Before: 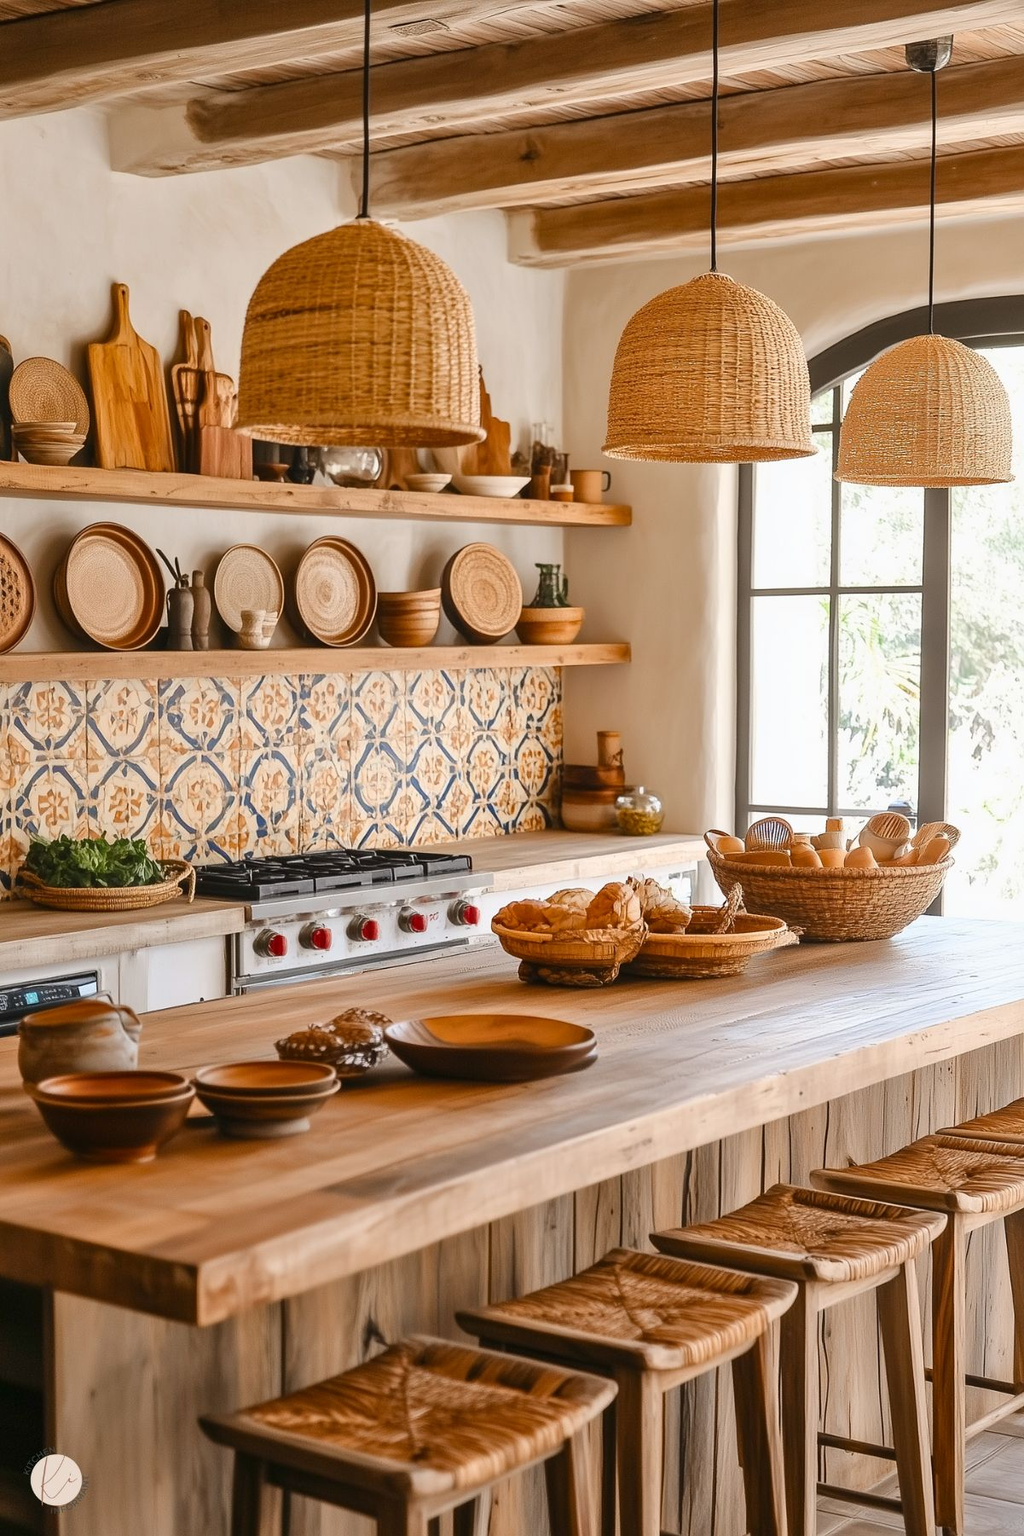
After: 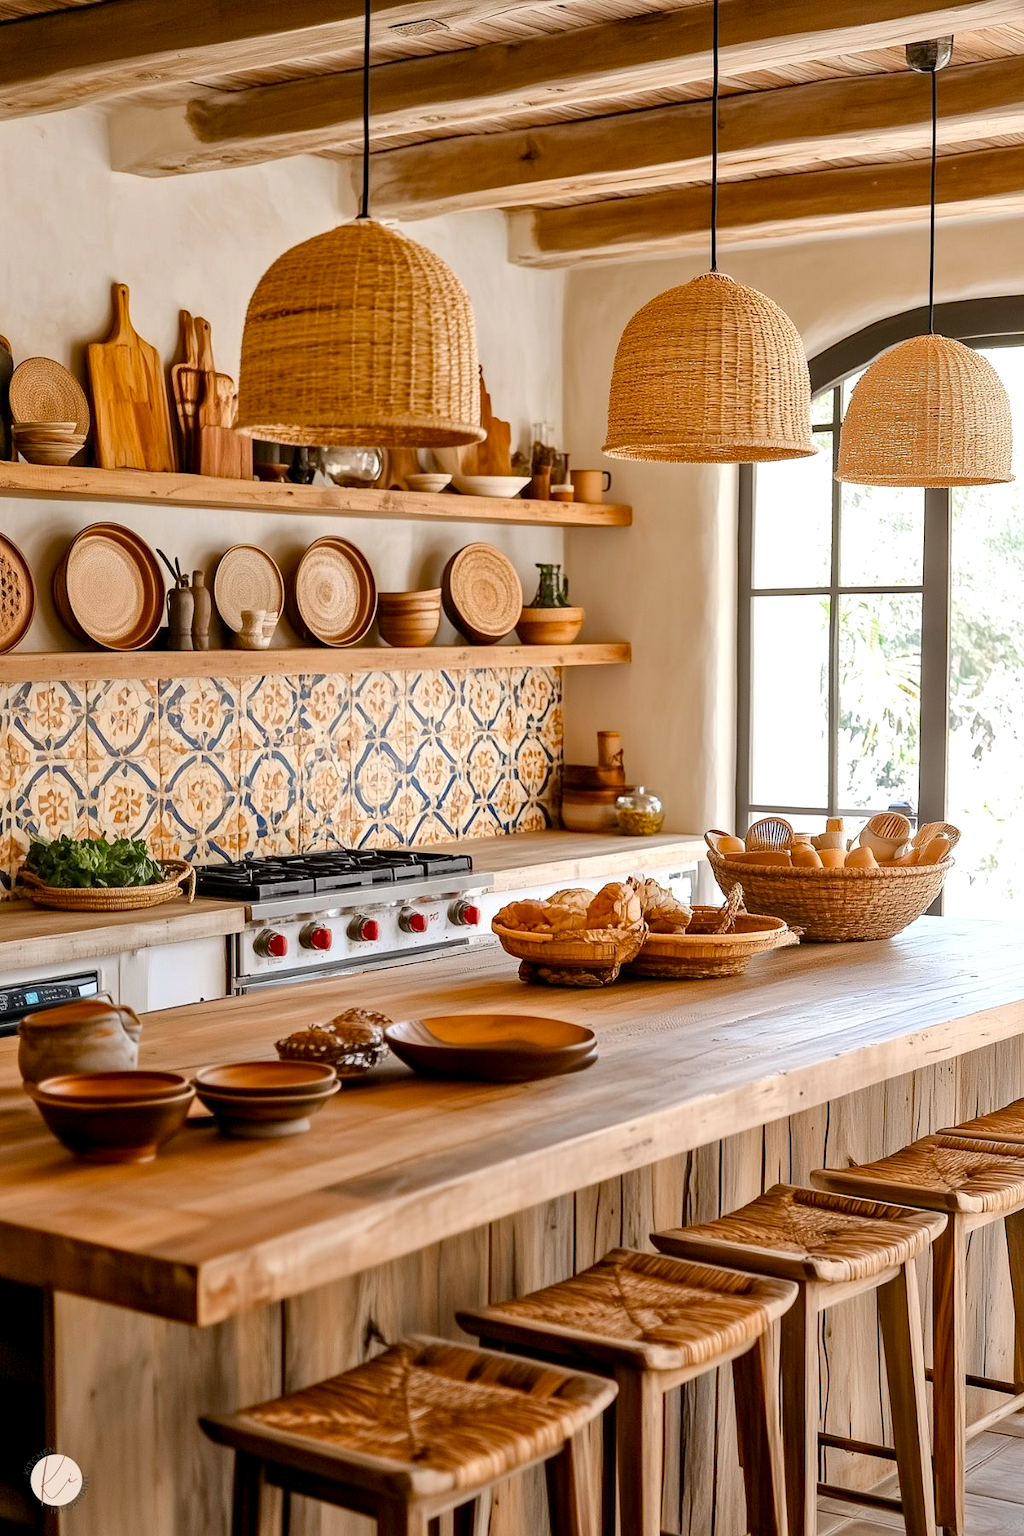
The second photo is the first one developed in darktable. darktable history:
haze removal: compatibility mode true, adaptive false
exposure: black level correction 0.007, exposure 0.104 EV, compensate exposure bias true, compensate highlight preservation false
